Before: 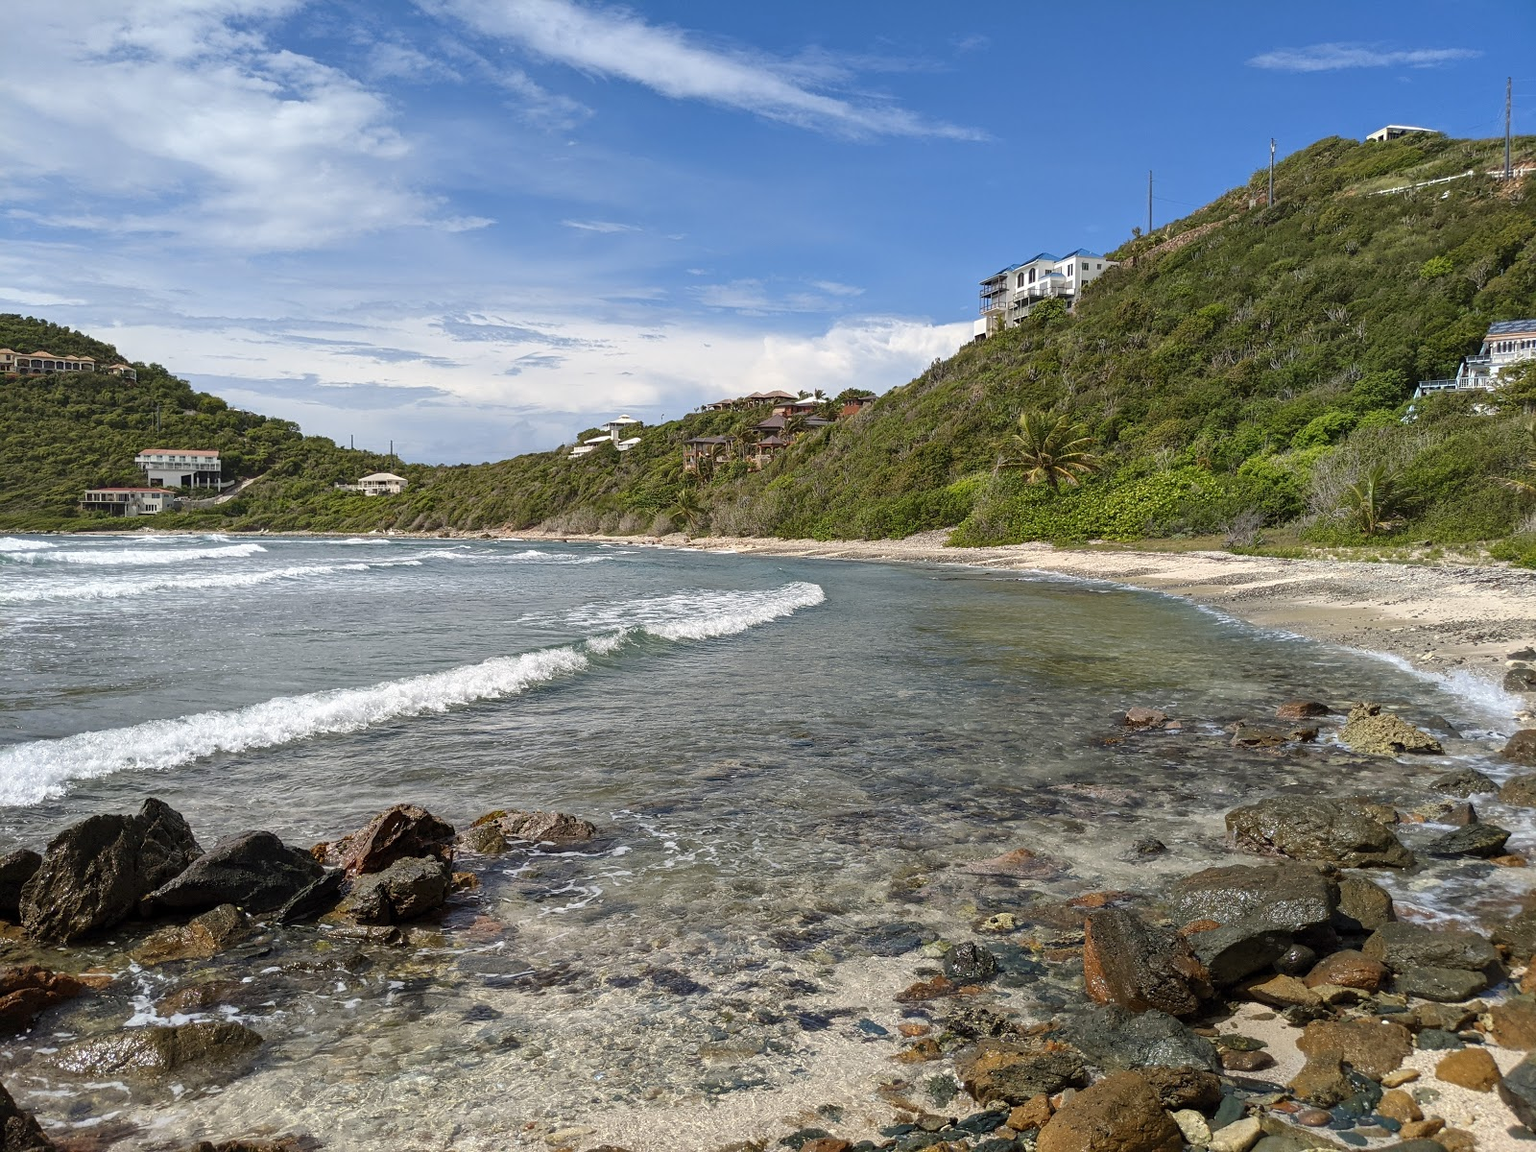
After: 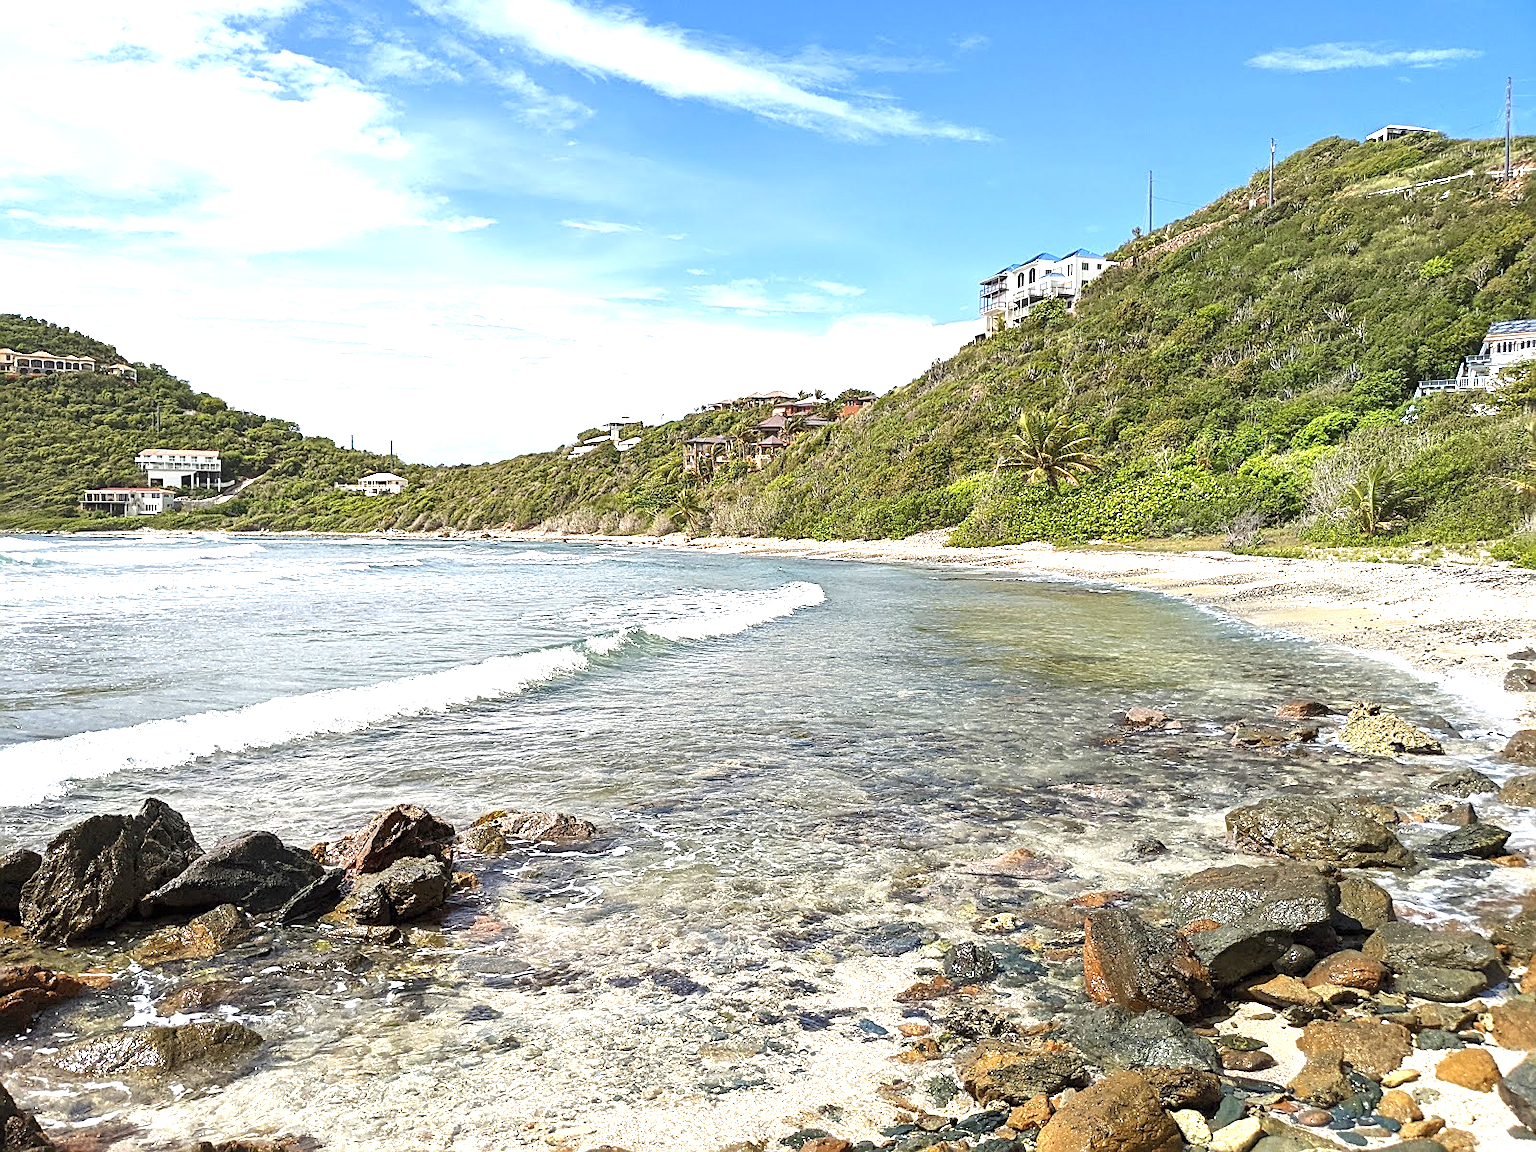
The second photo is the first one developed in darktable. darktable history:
exposure: black level correction 0, exposure 1.376 EV, compensate exposure bias true, compensate highlight preservation false
sharpen: on, module defaults
